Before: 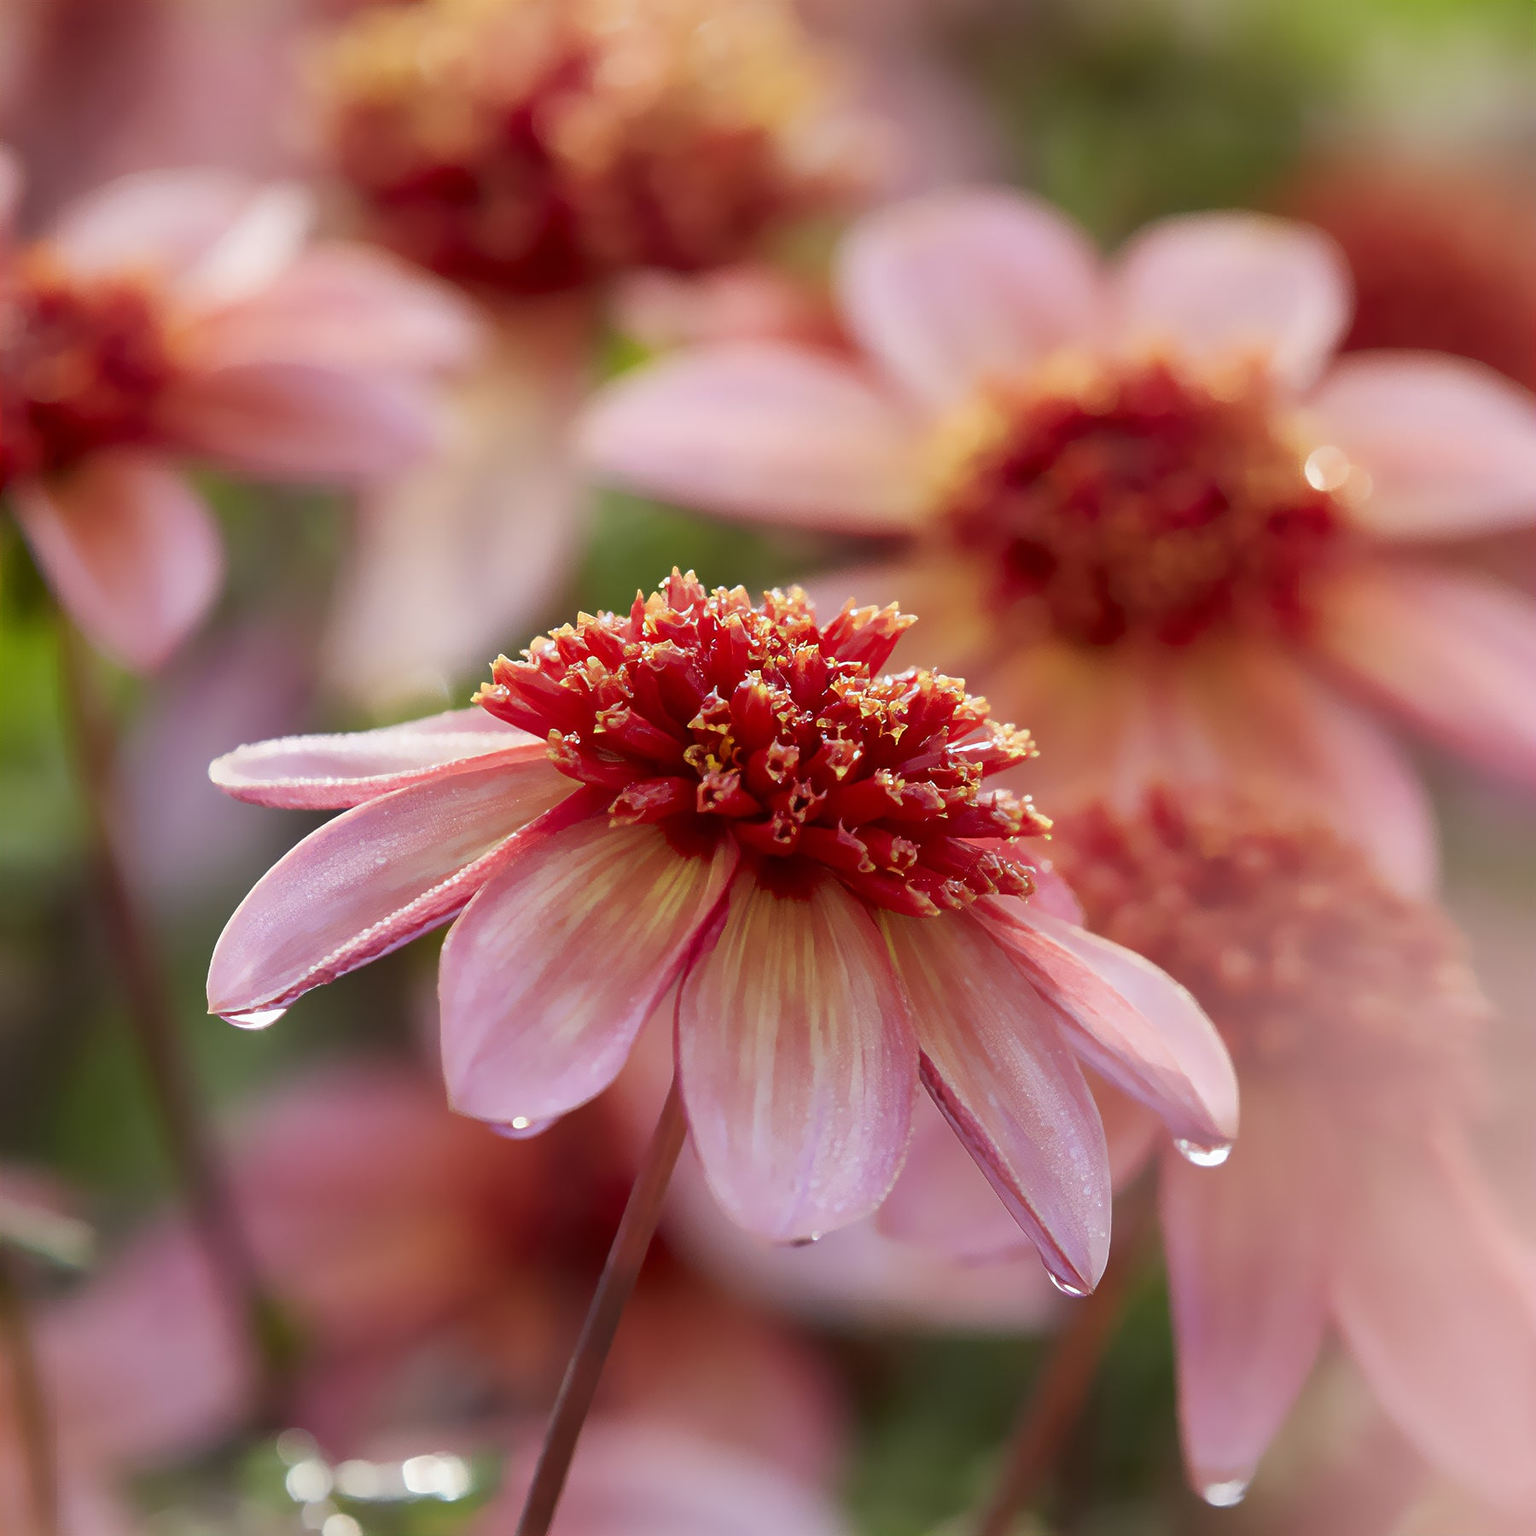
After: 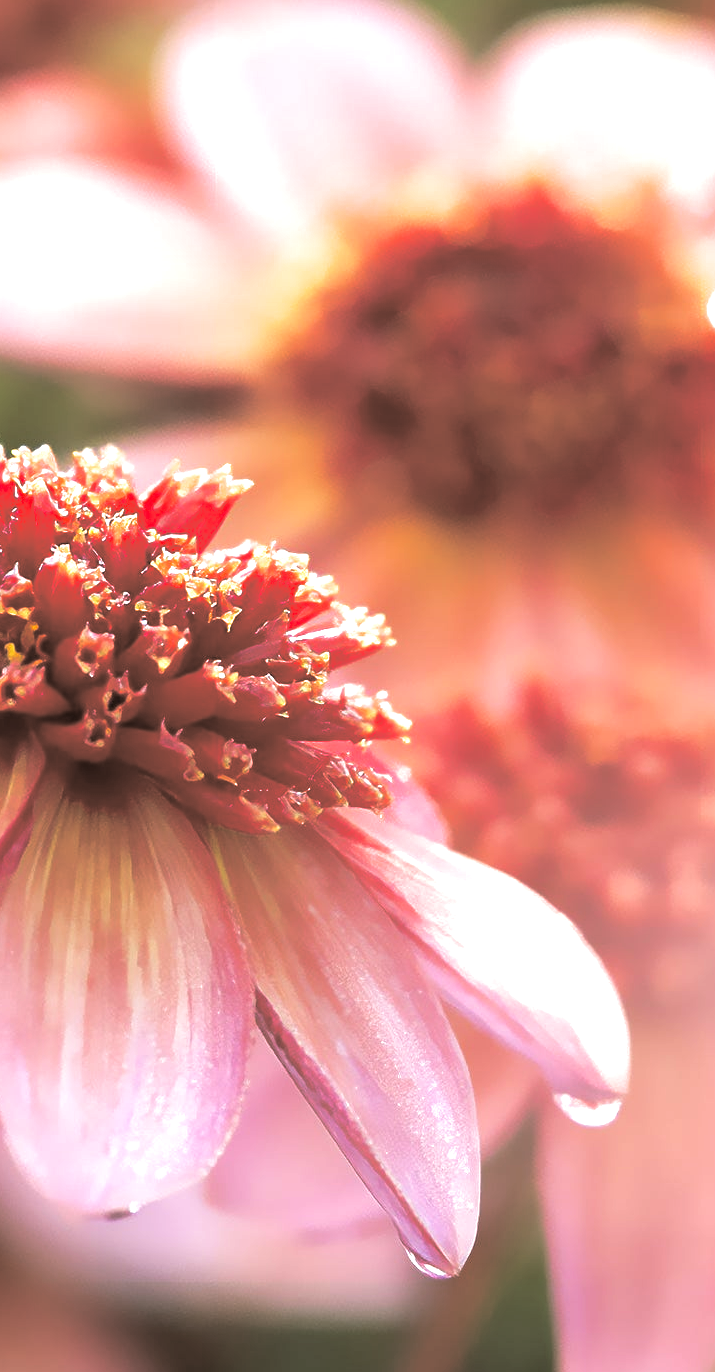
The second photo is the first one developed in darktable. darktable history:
exposure: exposure 1 EV, compensate highlight preservation false
split-toning: shadows › hue 46.8°, shadows › saturation 0.17, highlights › hue 316.8°, highlights › saturation 0.27, balance -51.82
crop: left 45.721%, top 13.393%, right 14.118%, bottom 10.01%
